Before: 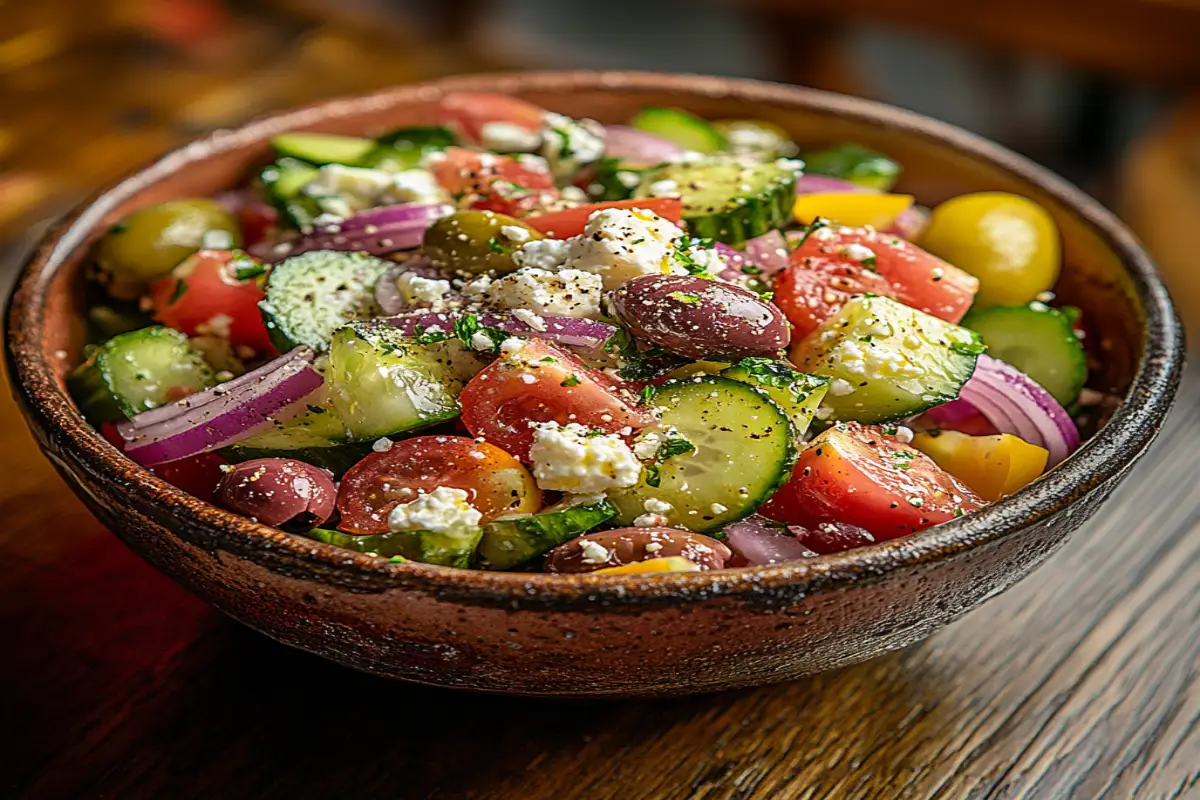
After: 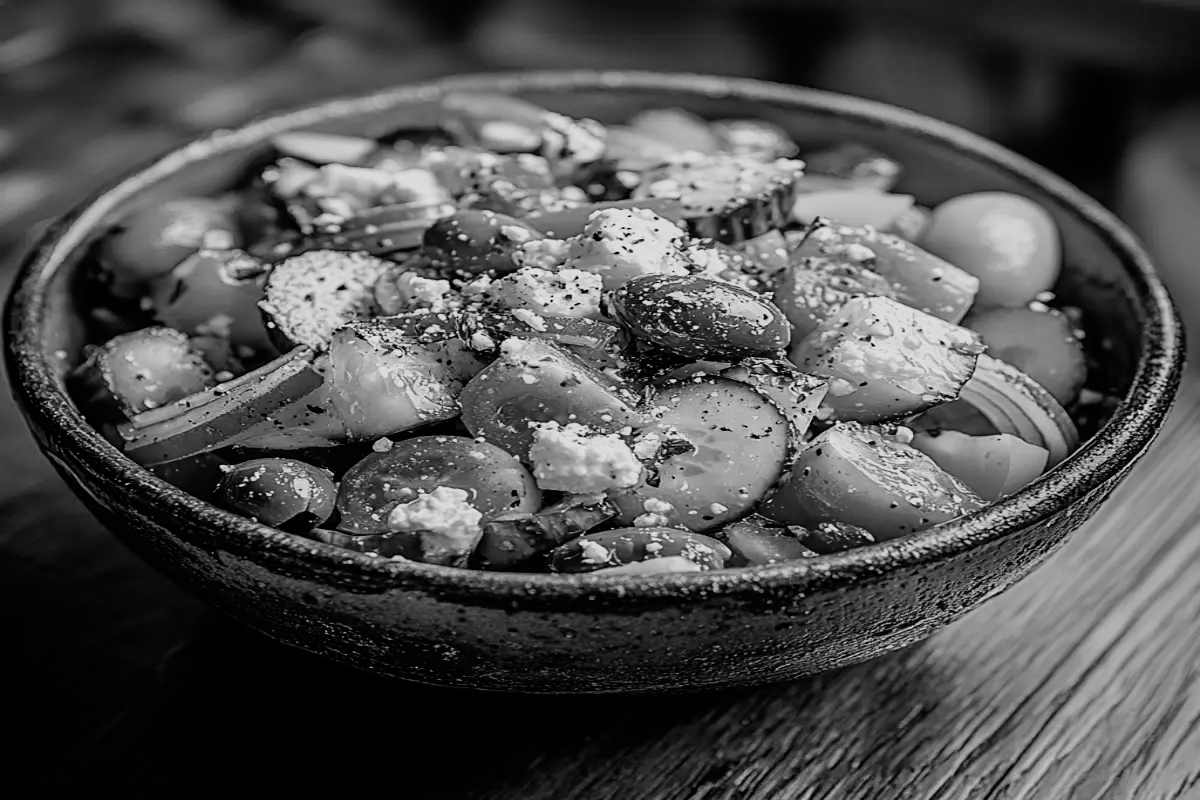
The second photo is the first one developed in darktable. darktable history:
monochrome: on, module defaults
filmic rgb: black relative exposure -7.75 EV, white relative exposure 4.4 EV, threshold 3 EV, hardness 3.76, latitude 50%, contrast 1.1, color science v5 (2021), contrast in shadows safe, contrast in highlights safe, enable highlight reconstruction true
